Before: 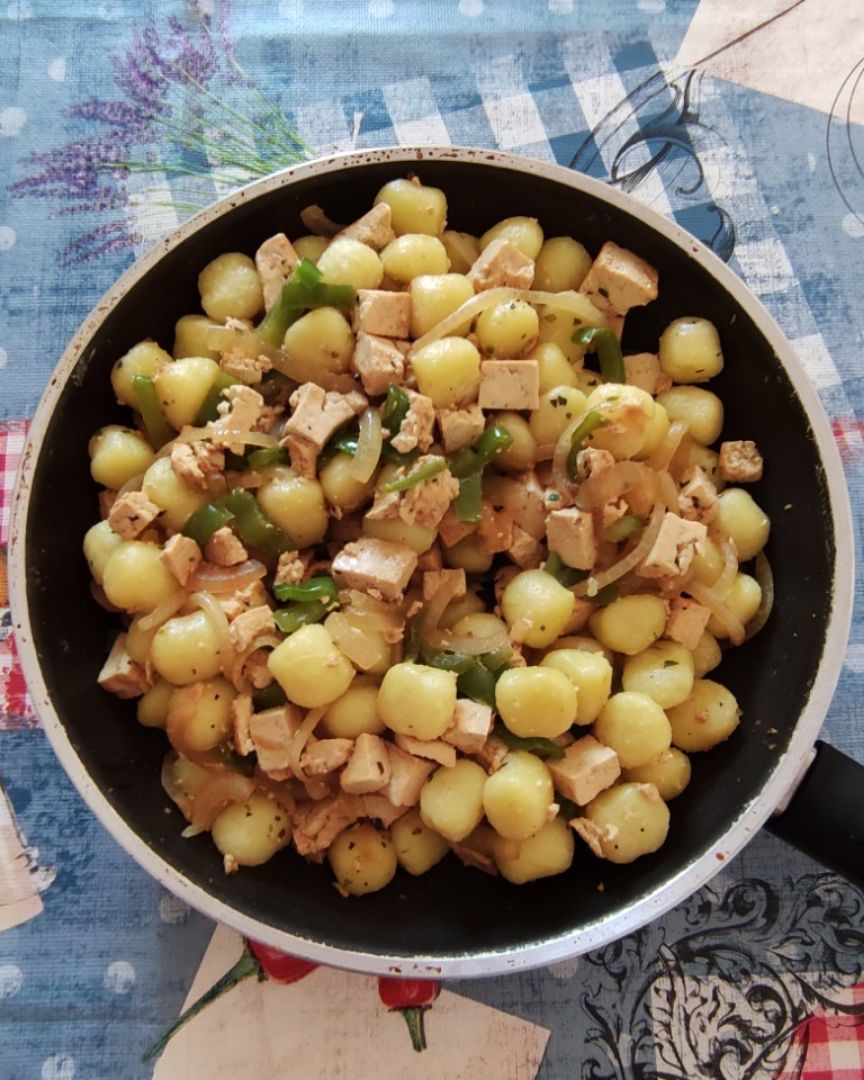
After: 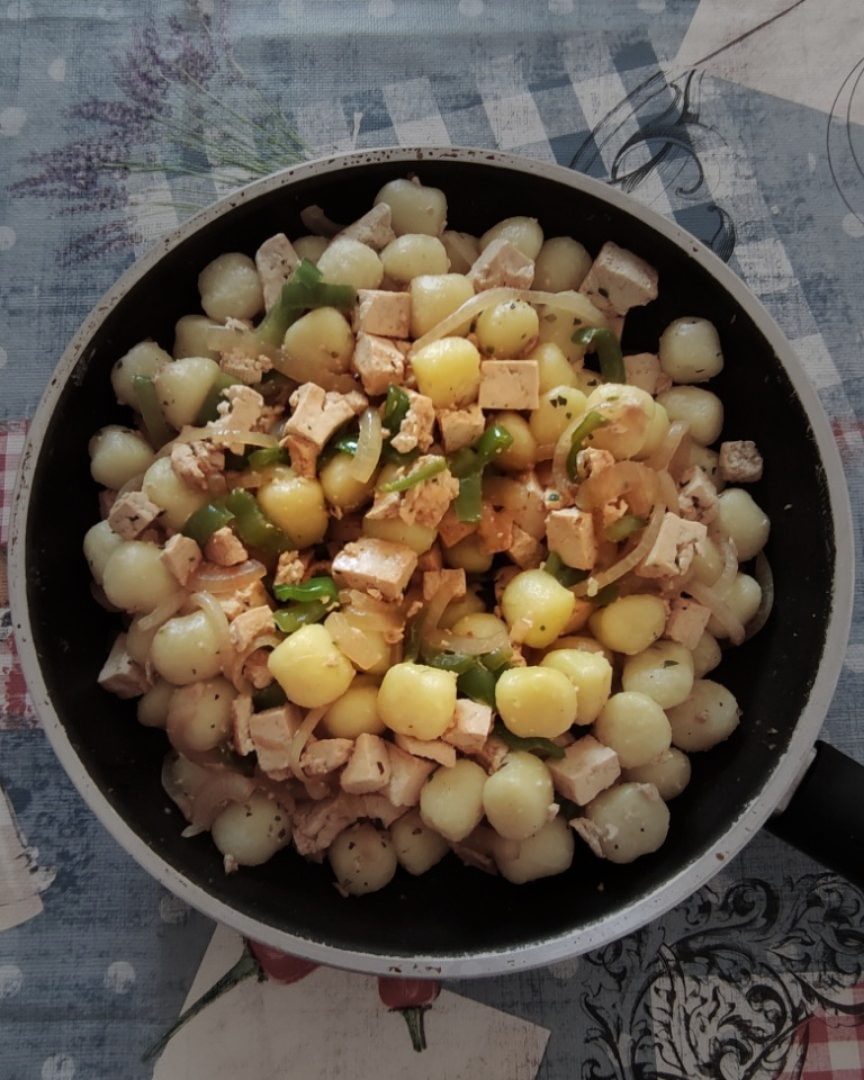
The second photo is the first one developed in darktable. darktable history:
vignetting: fall-off start 31.28%, fall-off radius 34.64%, brightness -0.575
